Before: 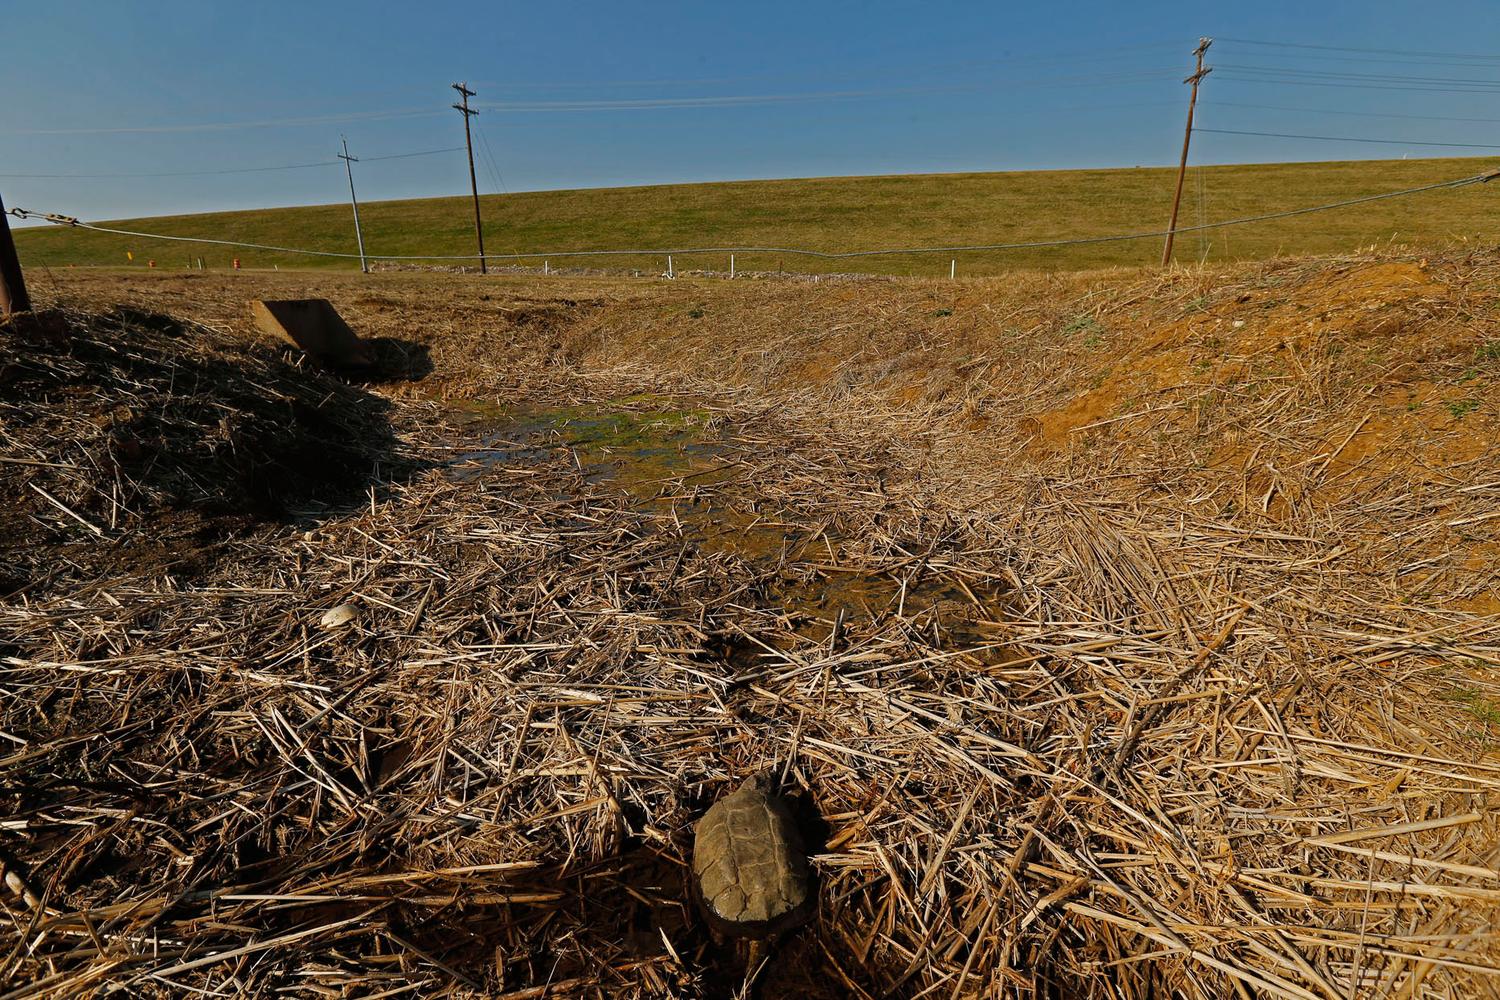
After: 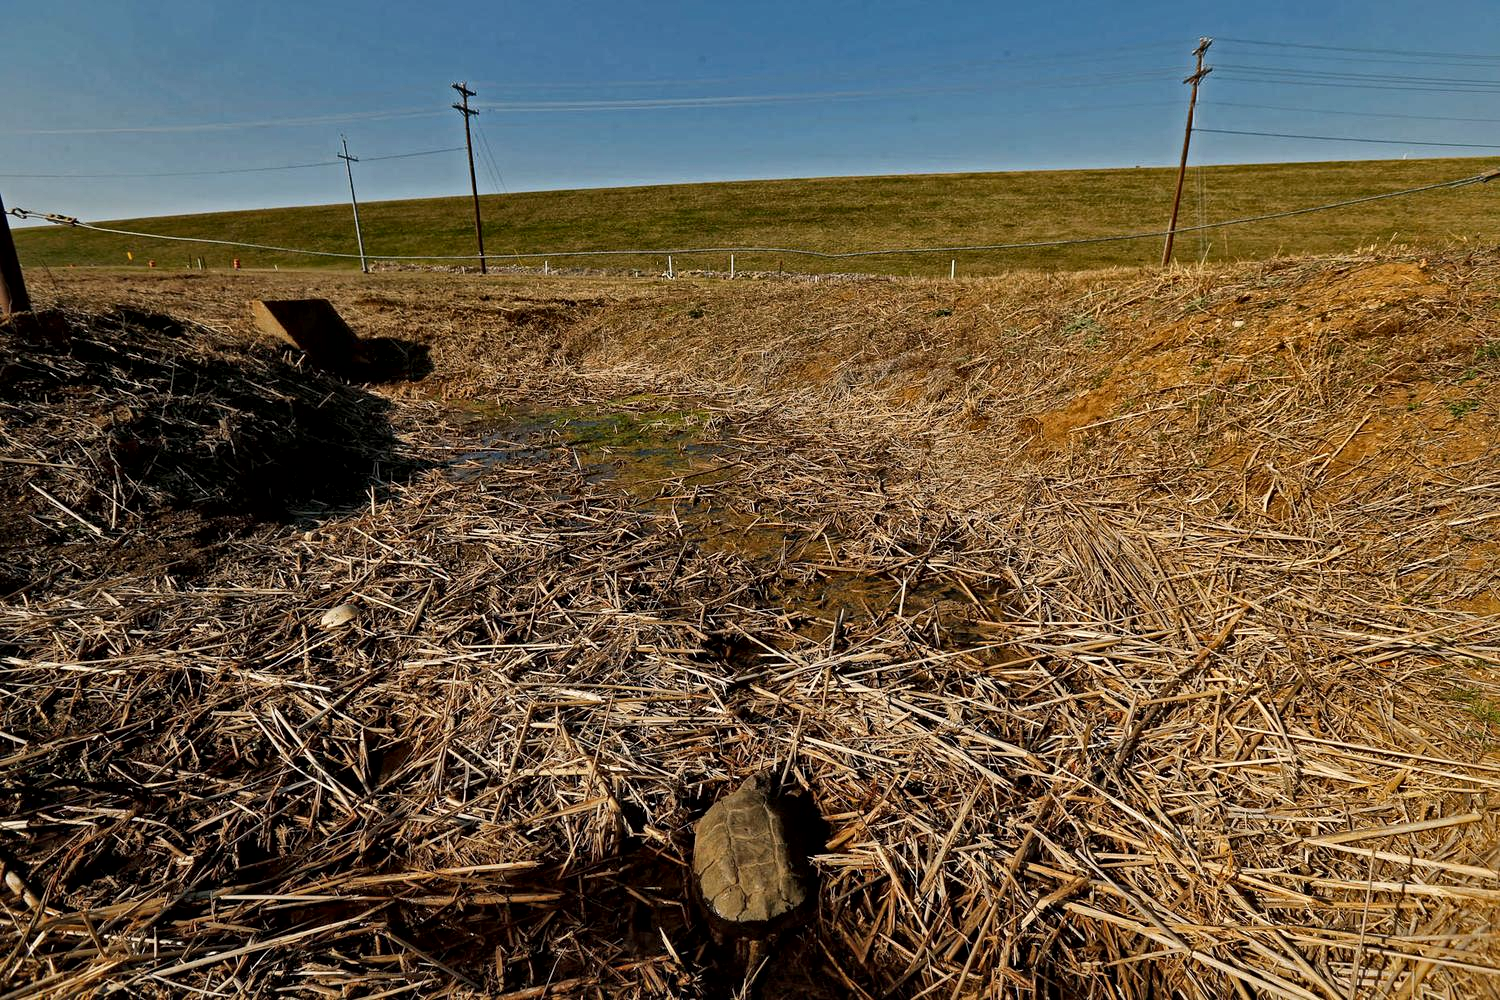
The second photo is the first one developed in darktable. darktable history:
local contrast: mode bilateral grid, contrast 20, coarseness 50, detail 179%, midtone range 0.2
